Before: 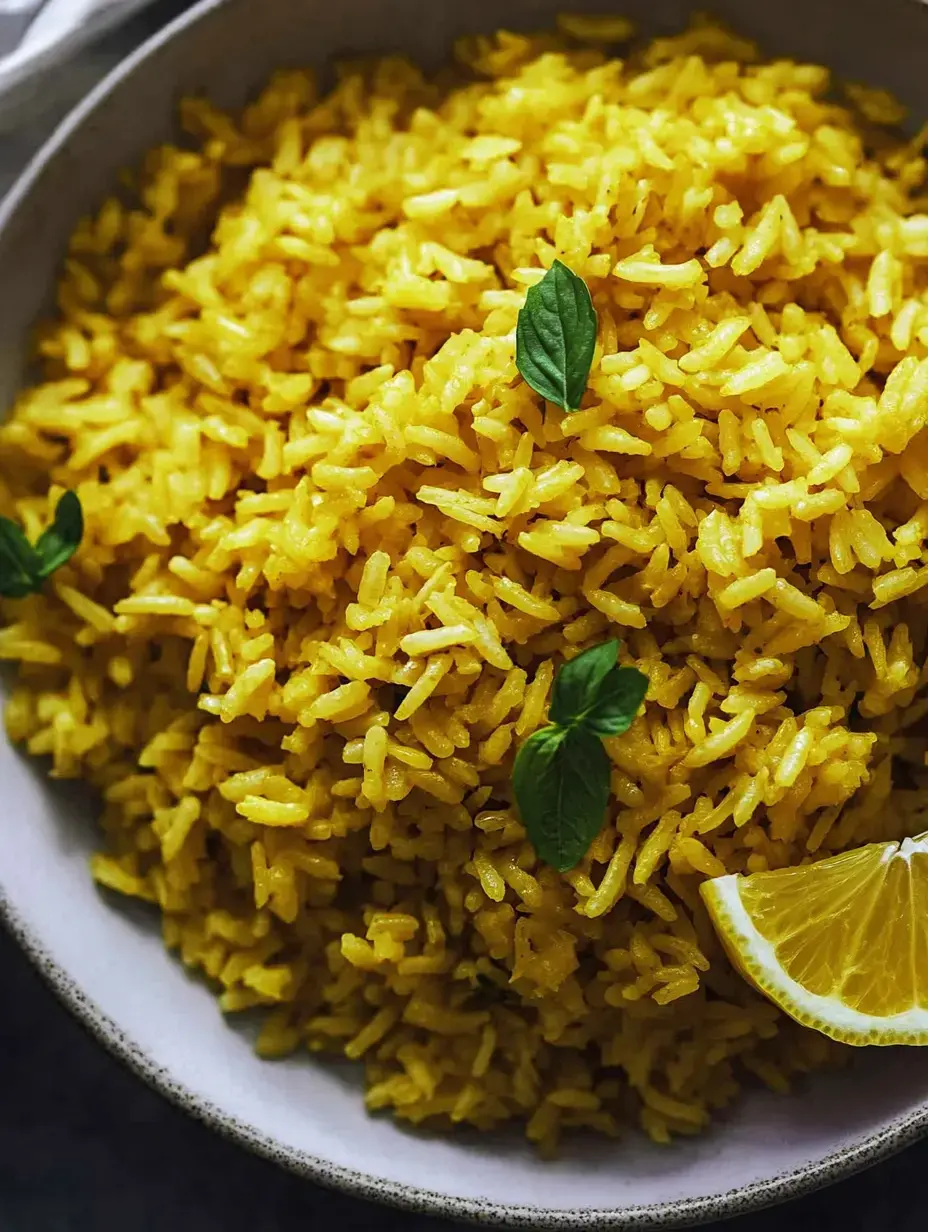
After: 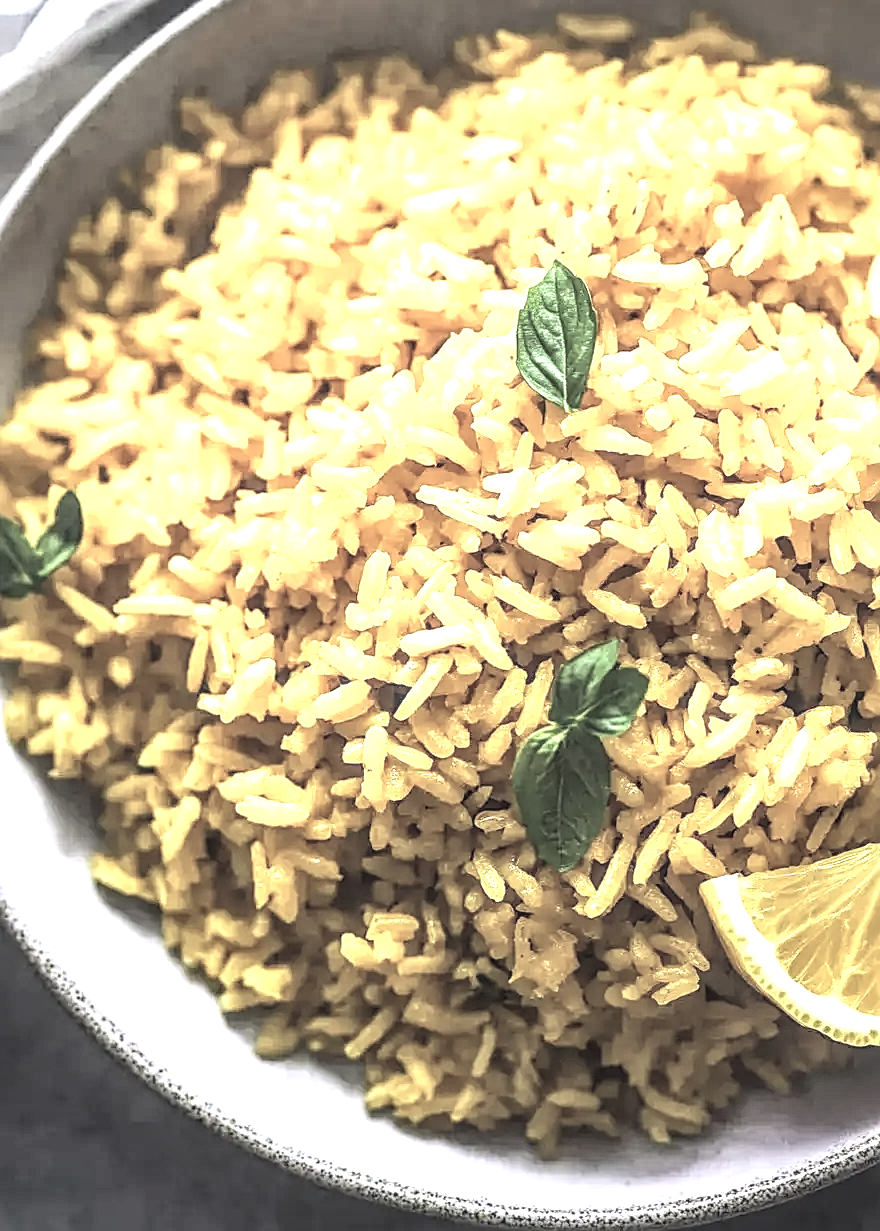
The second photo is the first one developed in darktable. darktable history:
local contrast: highlights 2%, shadows 7%, detail 133%
tone equalizer: -8 EV -0.72 EV, -7 EV -0.721 EV, -6 EV -0.616 EV, -5 EV -0.42 EV, -3 EV 0.4 EV, -2 EV 0.6 EV, -1 EV 0.687 EV, +0 EV 0.762 EV, edges refinement/feathering 500, mask exposure compensation -1.57 EV, preserve details no
crop and rotate: left 0%, right 5.17%
exposure: black level correction 0, exposure 1.103 EV, compensate exposure bias true, compensate highlight preservation false
sharpen: on, module defaults
contrast brightness saturation: brightness 0.184, saturation -0.501
